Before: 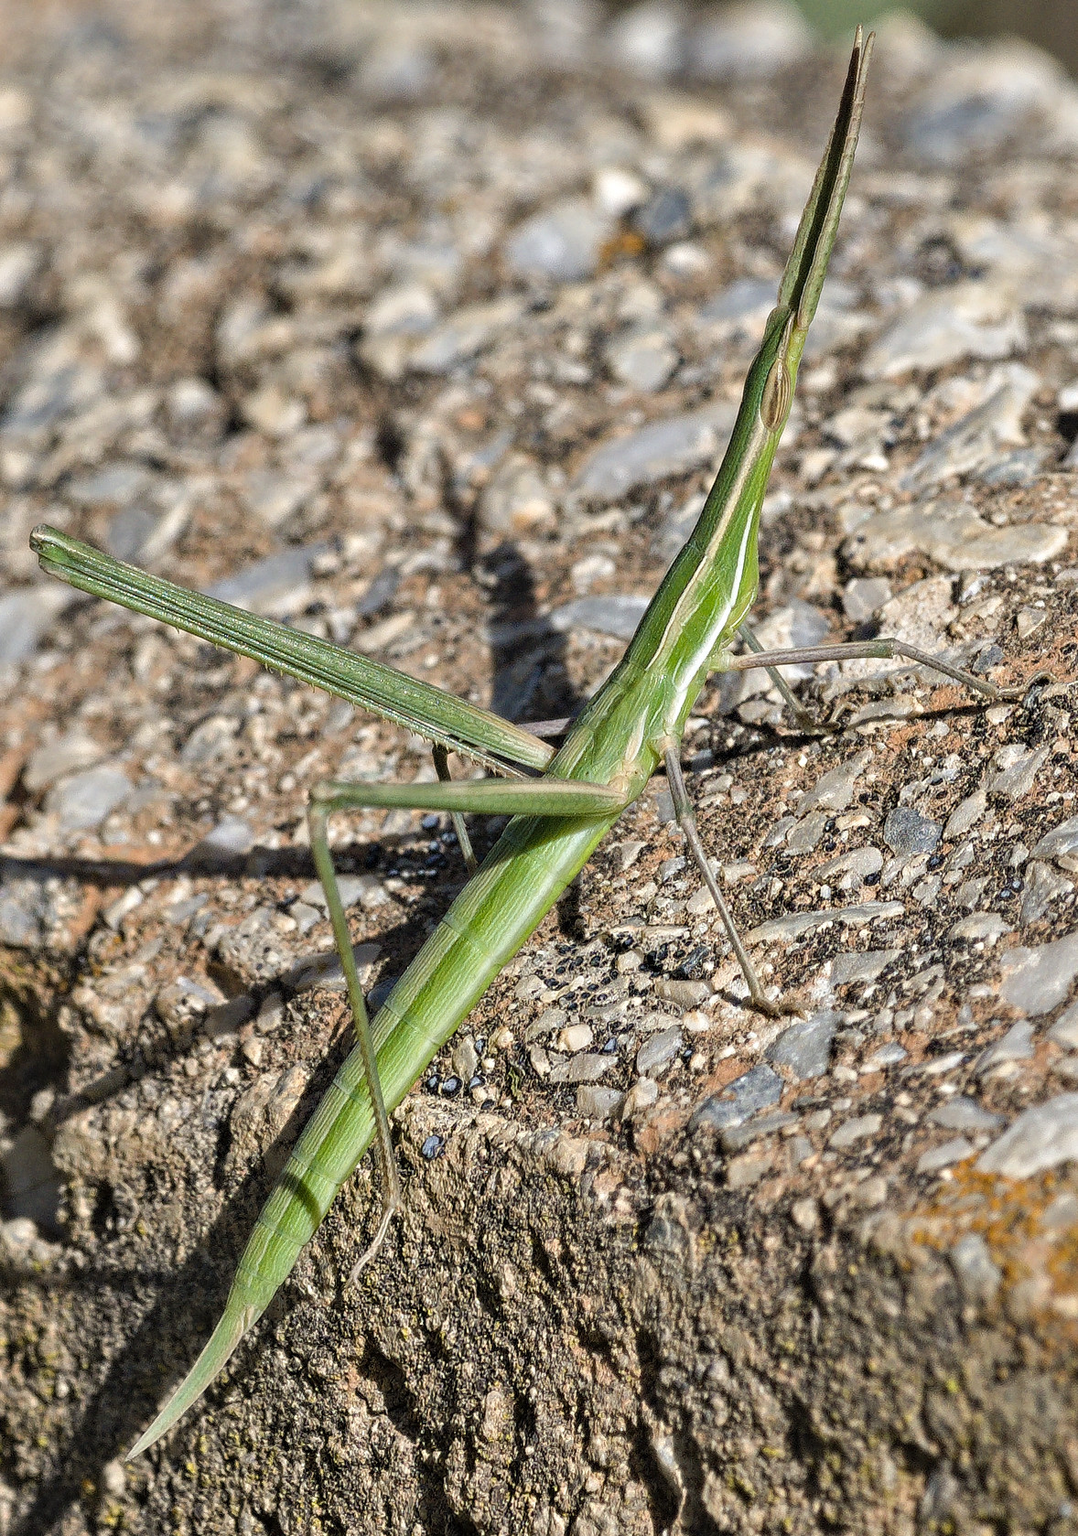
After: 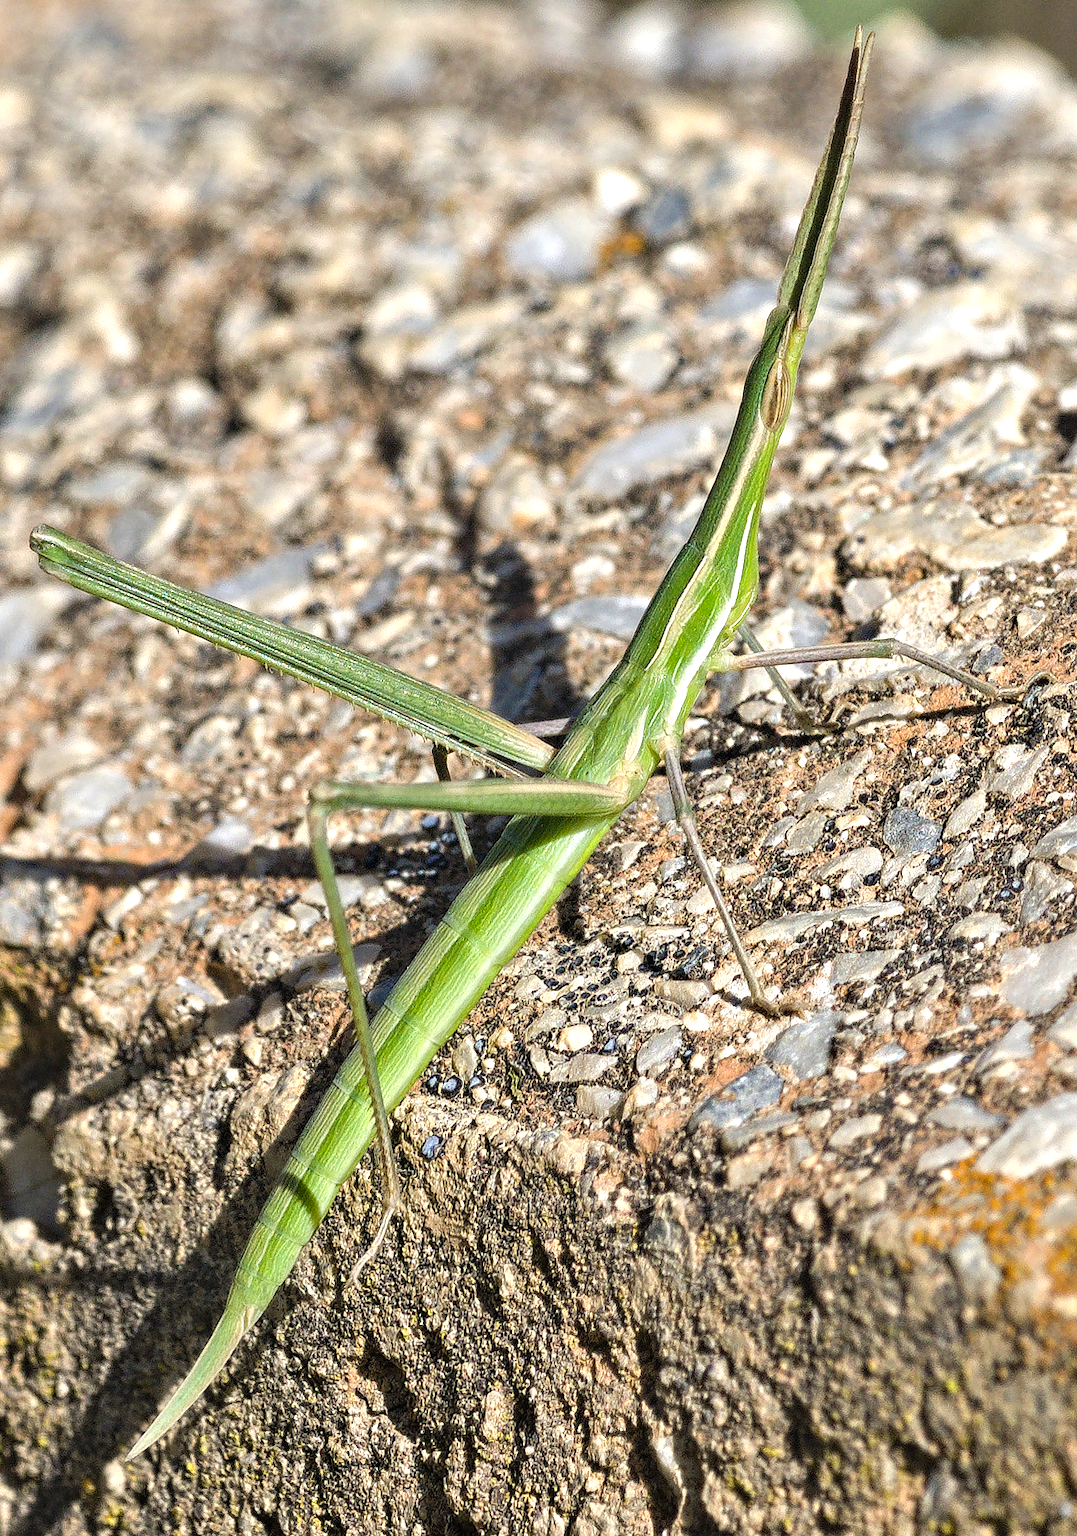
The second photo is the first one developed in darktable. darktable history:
exposure: black level correction 0, exposure 0.5 EV, compensate exposure bias true, compensate highlight preservation false
contrast brightness saturation: contrast 0.04, saturation 0.16
